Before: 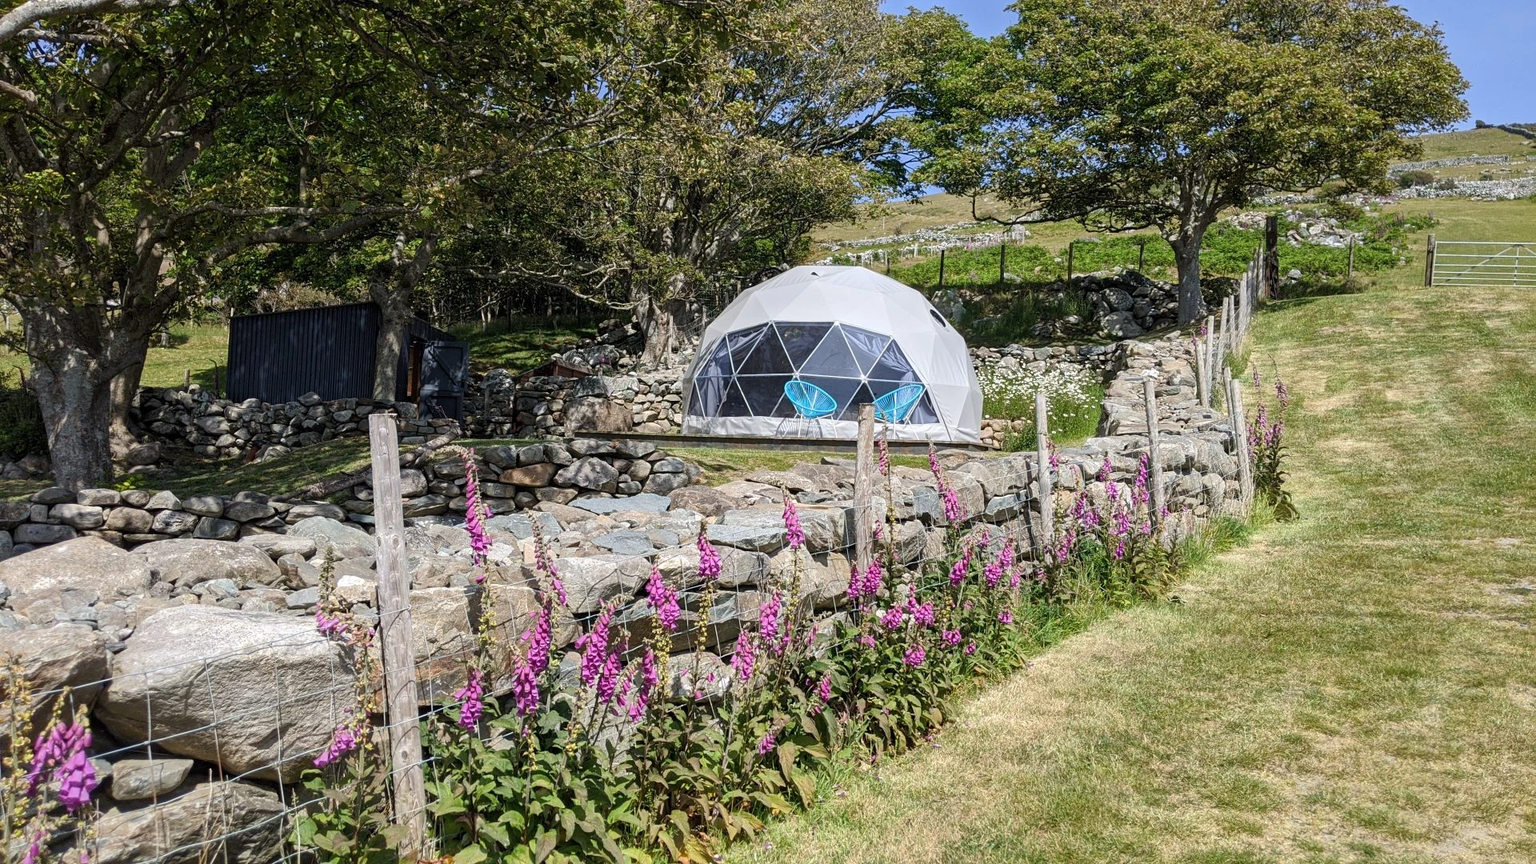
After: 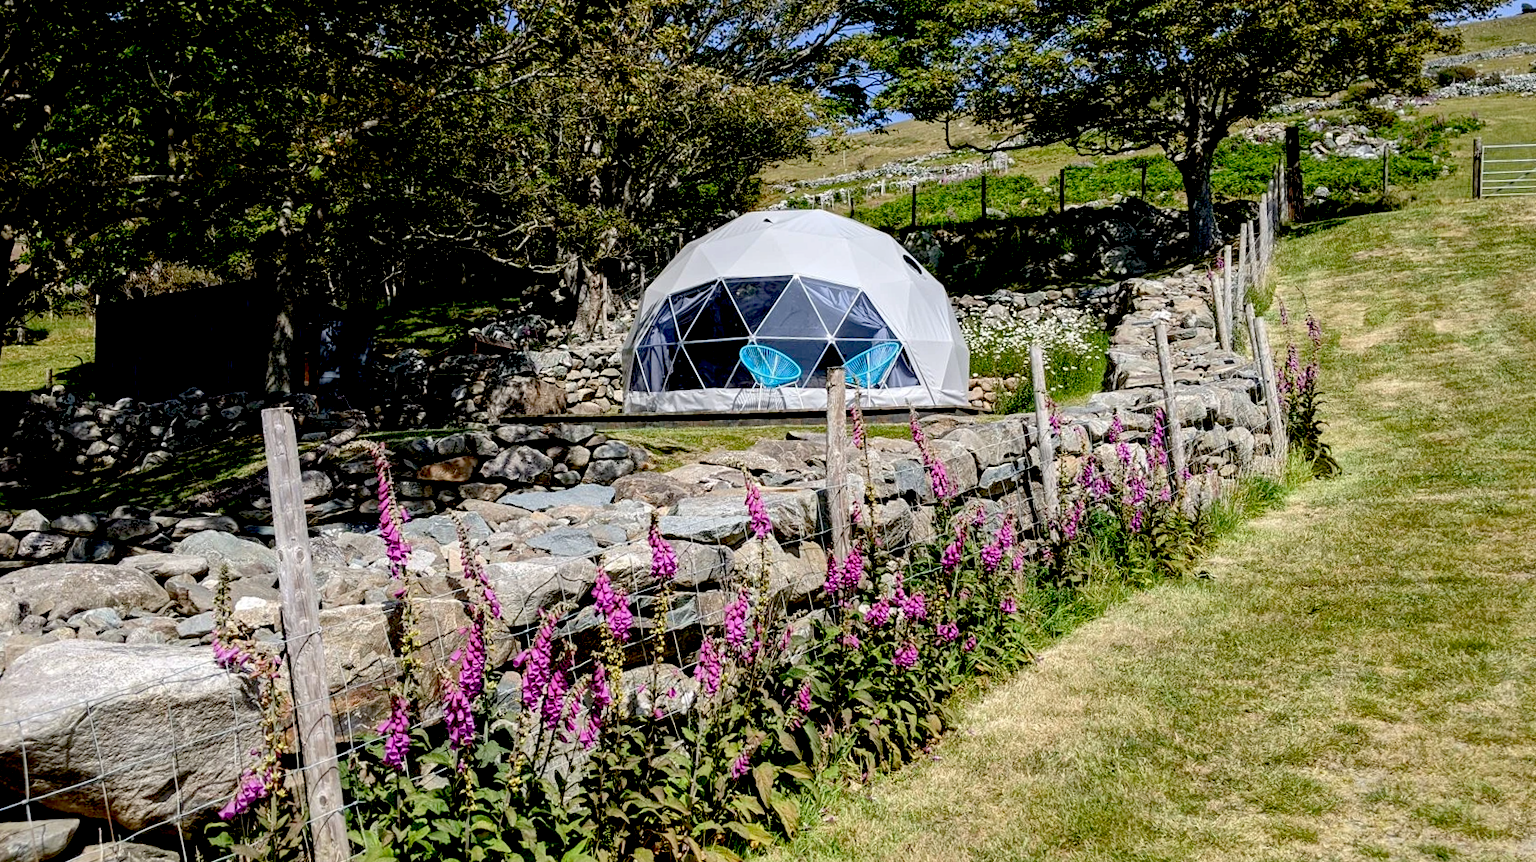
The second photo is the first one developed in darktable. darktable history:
crop and rotate: angle 2.97°, left 5.588%, top 5.7%
exposure: black level correction 0.049, exposure 0.013 EV, compensate exposure bias true, compensate highlight preservation false
